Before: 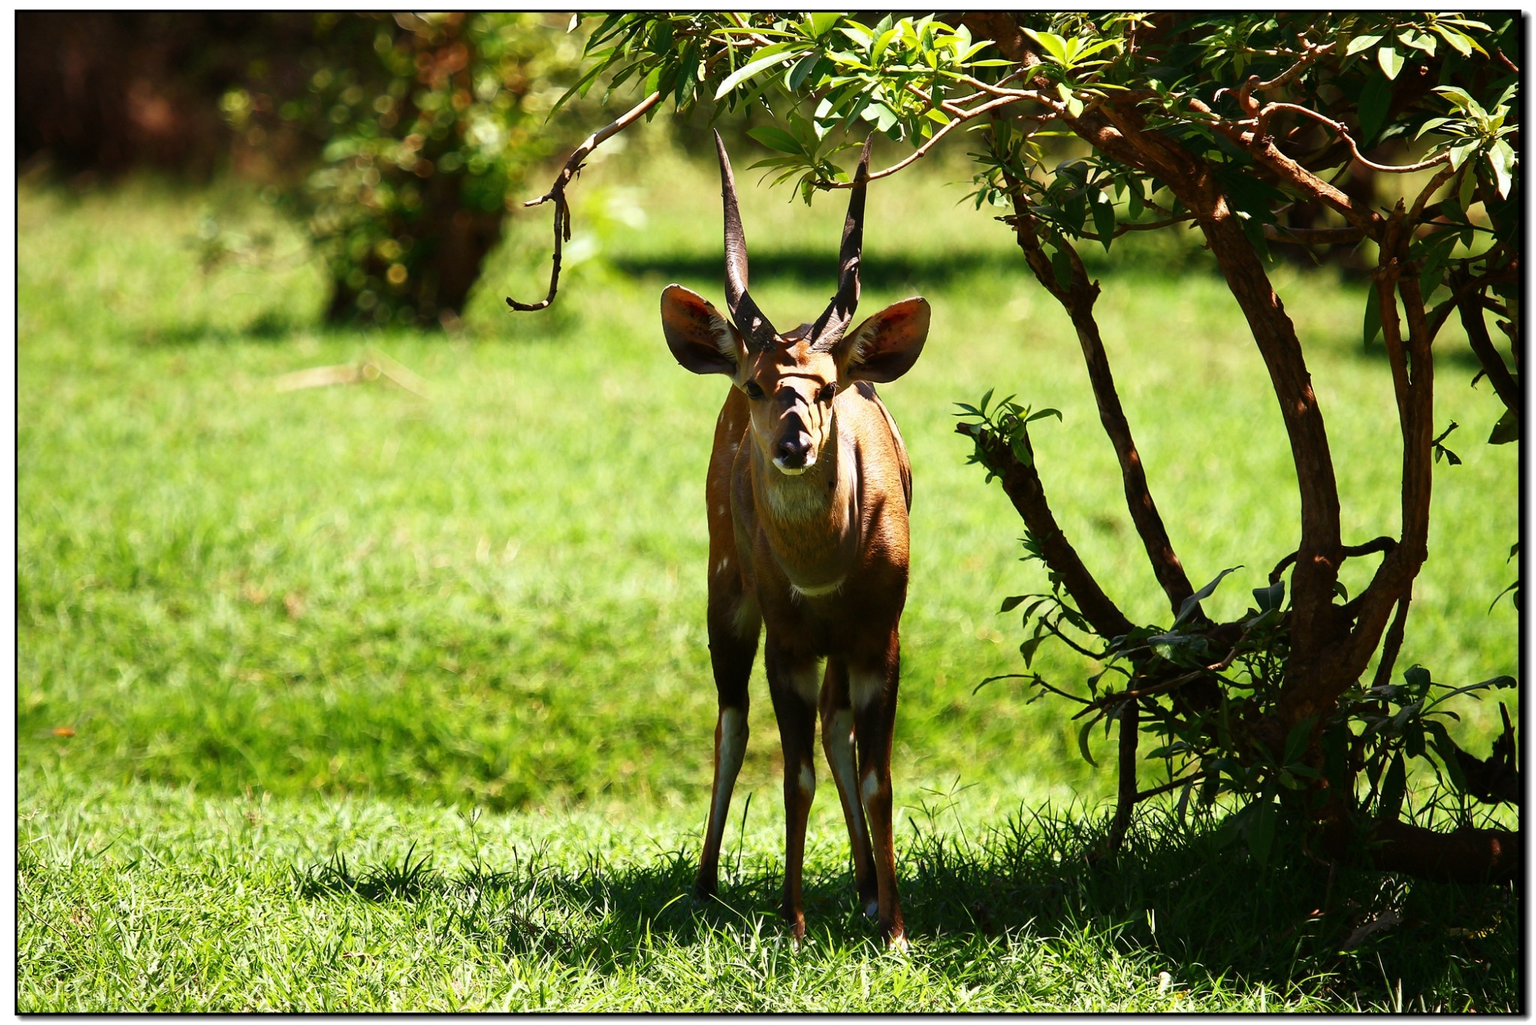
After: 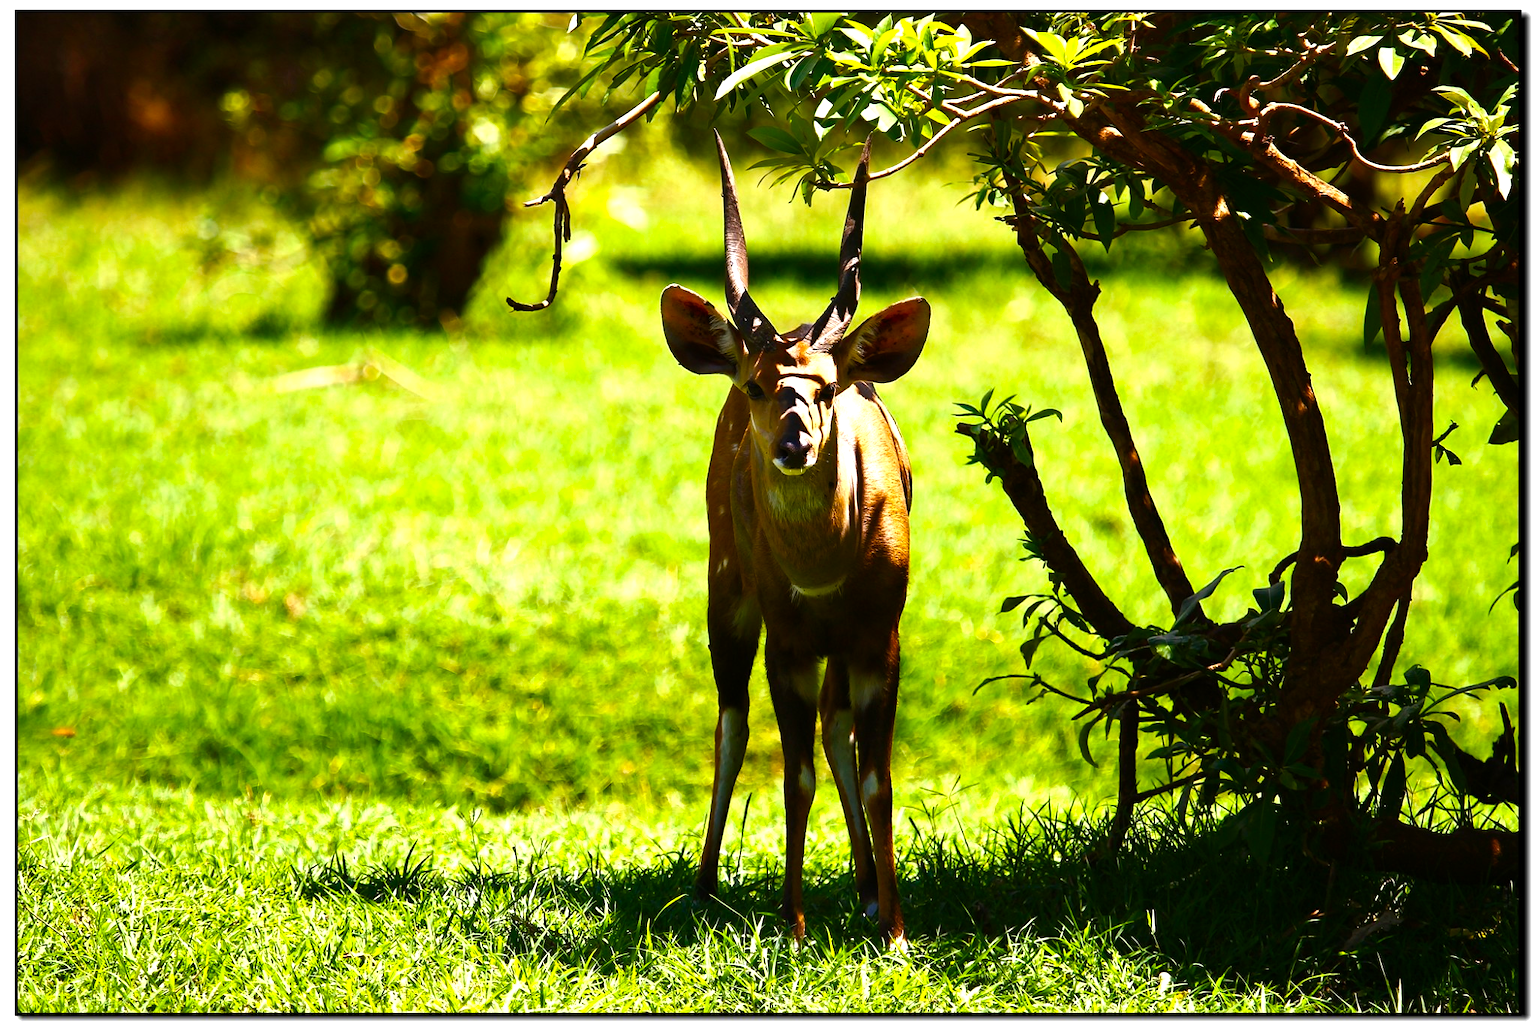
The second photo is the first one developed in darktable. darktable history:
color balance rgb: linear chroma grading › shadows 31.682%, linear chroma grading › global chroma -2.57%, linear chroma grading › mid-tones 3.755%, perceptual saturation grading › global saturation 29.803%, perceptual brilliance grading › highlights 15.972%, perceptual brilliance grading › mid-tones 6.454%, perceptual brilliance grading › shadows -14.752%, global vibrance 9.461%
